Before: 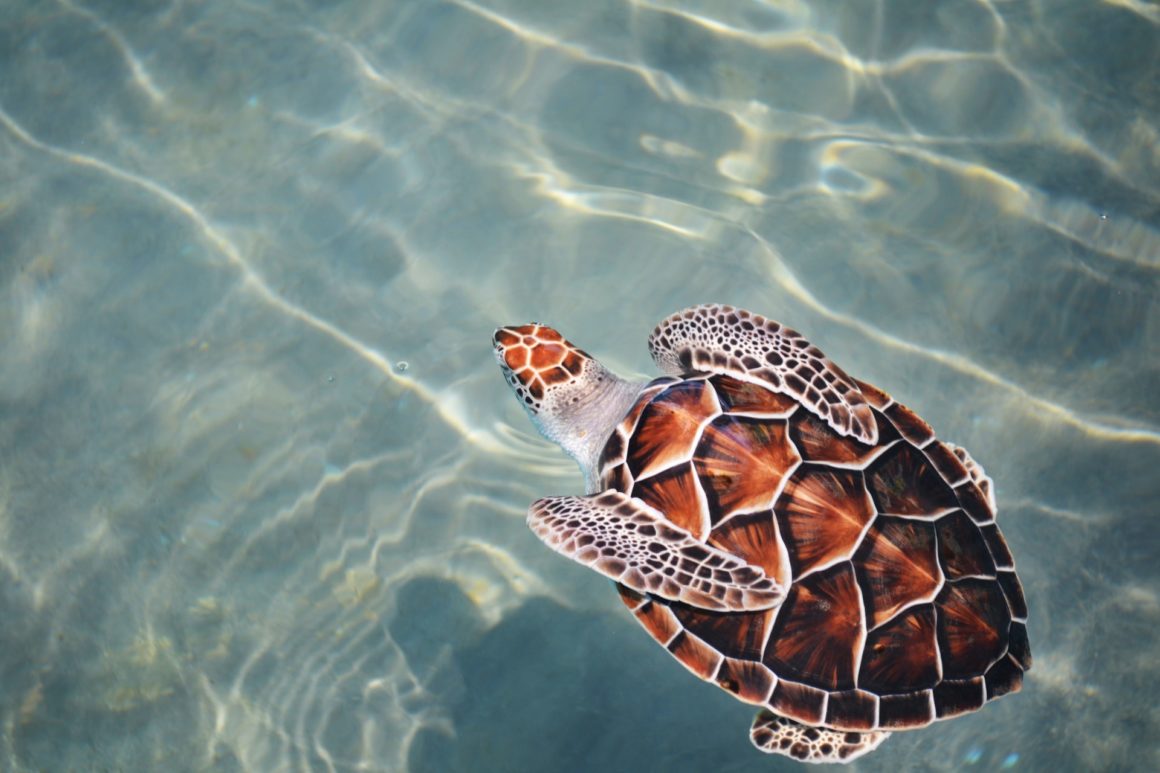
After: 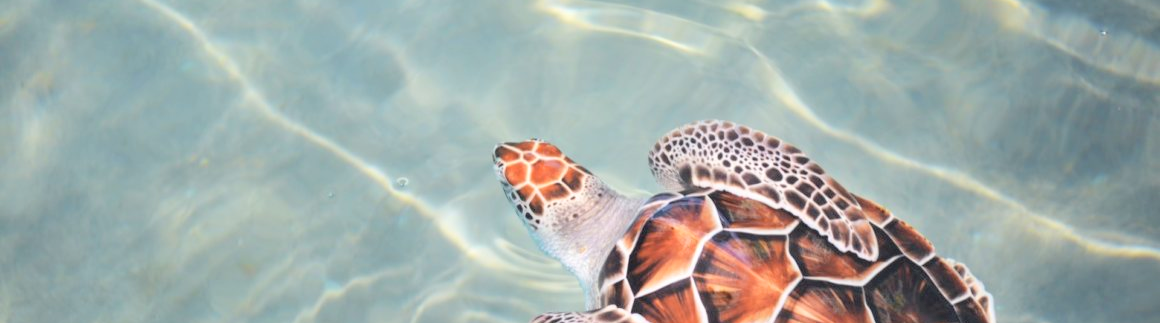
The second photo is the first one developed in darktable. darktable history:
crop and rotate: top 23.84%, bottom 34.294%
contrast brightness saturation: brightness 0.28
